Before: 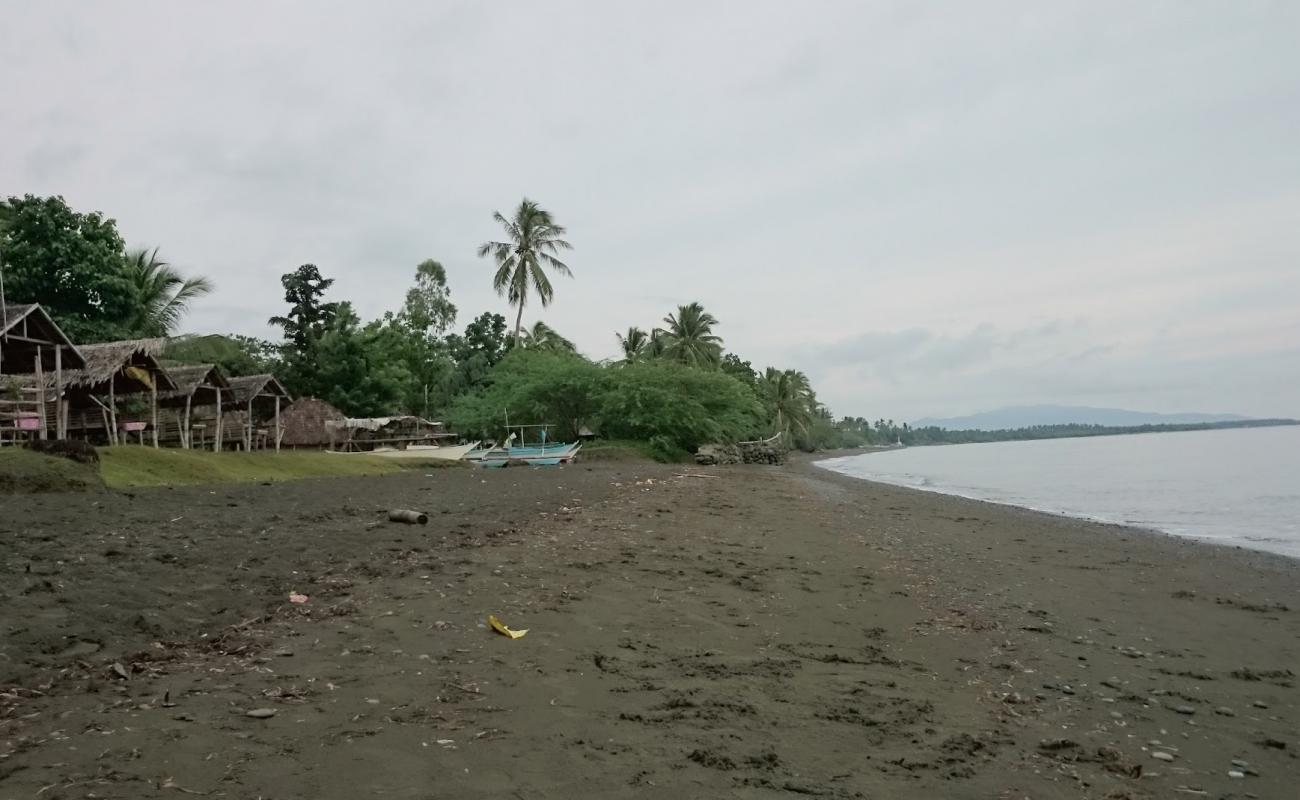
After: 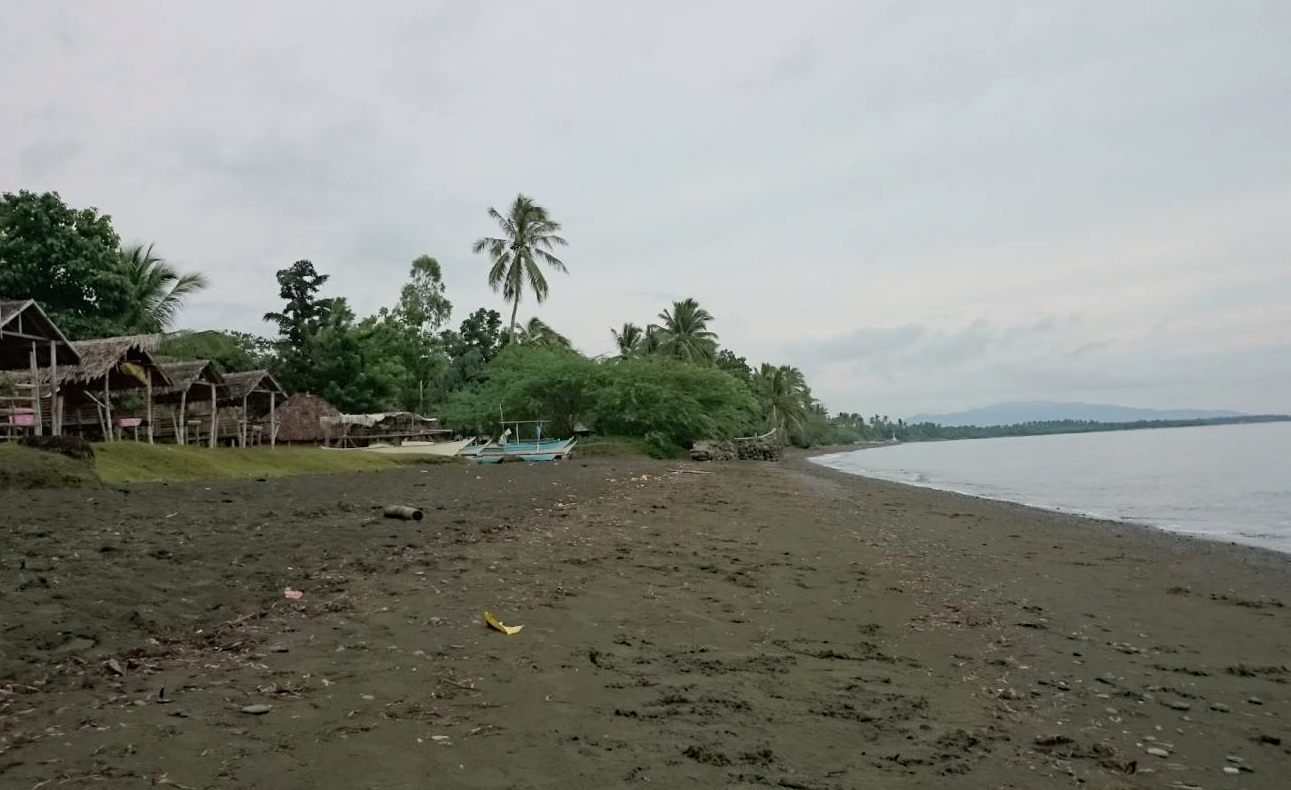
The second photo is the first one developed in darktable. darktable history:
haze removal: compatibility mode true, adaptive false
crop: left 0.428%, top 0.54%, right 0.248%, bottom 0.674%
